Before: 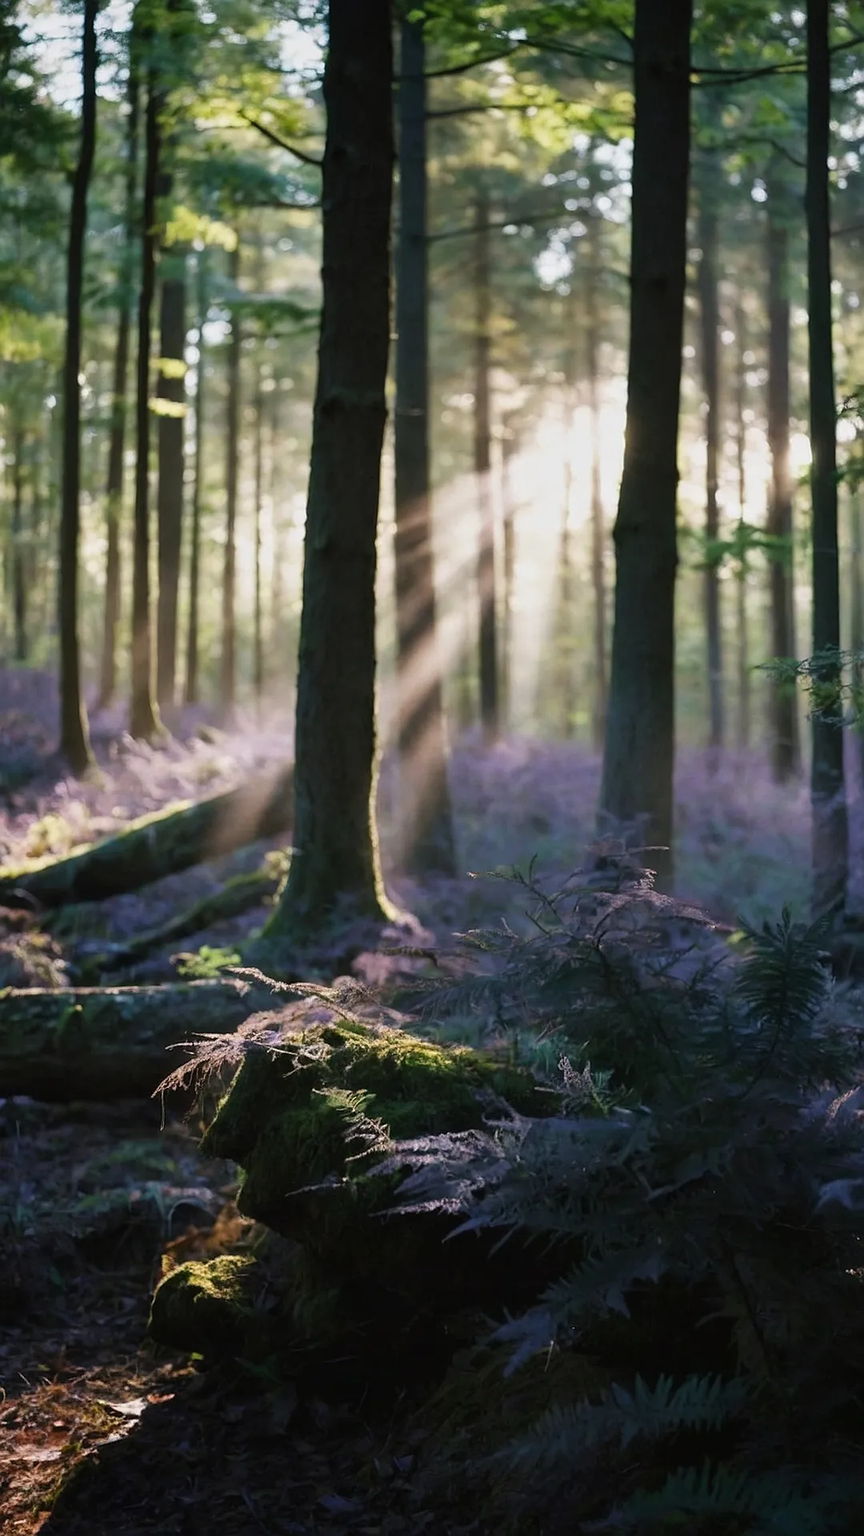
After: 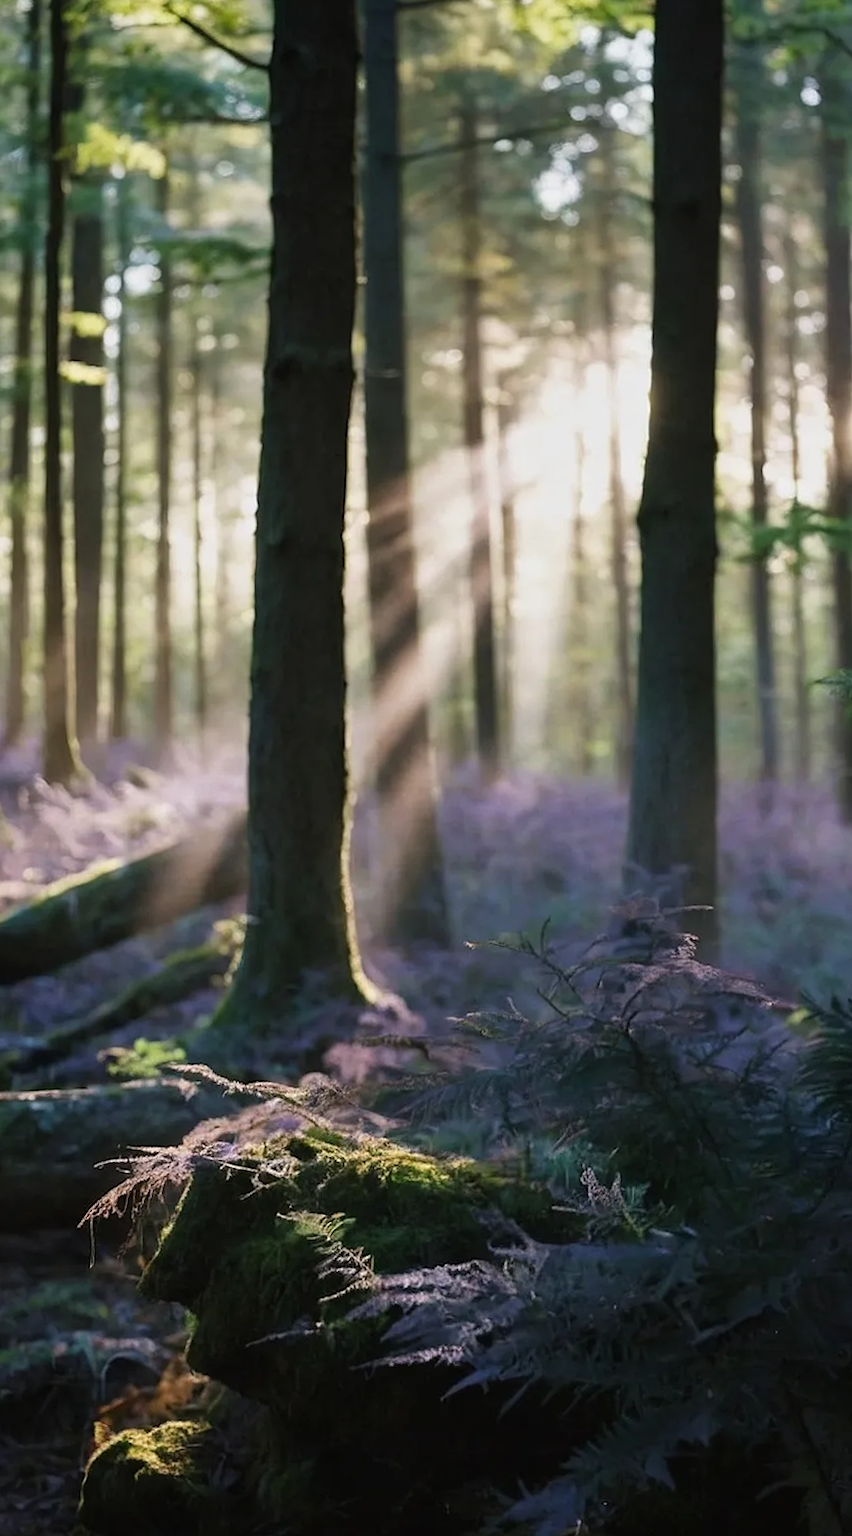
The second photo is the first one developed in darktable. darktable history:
rotate and perspective: rotation -1°, crop left 0.011, crop right 0.989, crop top 0.025, crop bottom 0.975
crop: left 11.225%, top 5.381%, right 9.565%, bottom 10.314%
